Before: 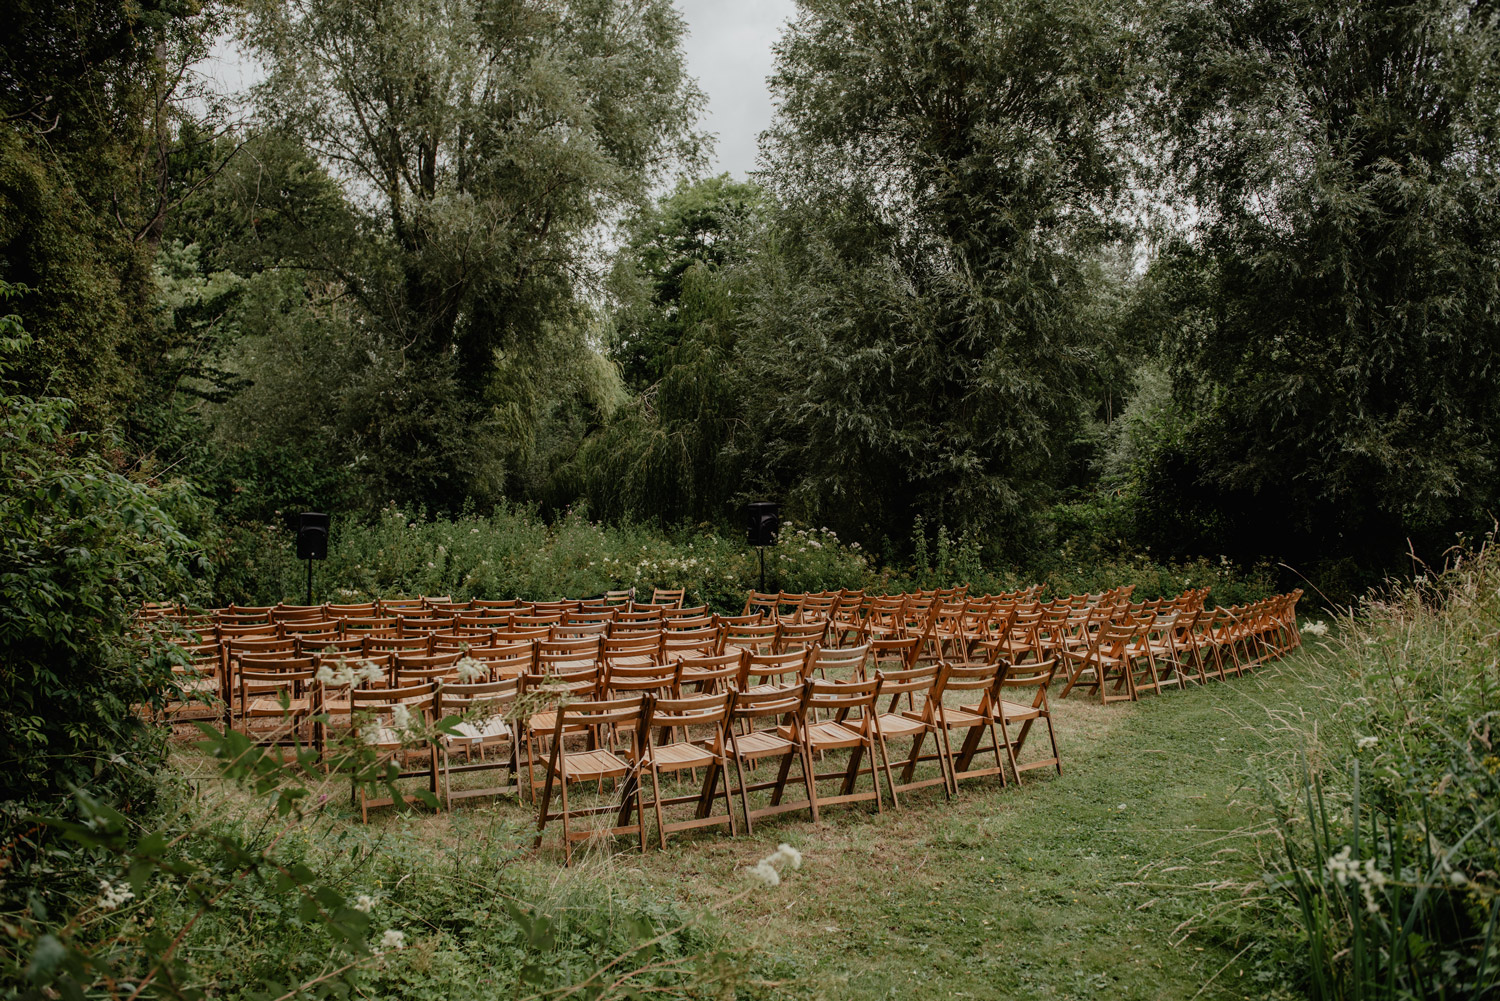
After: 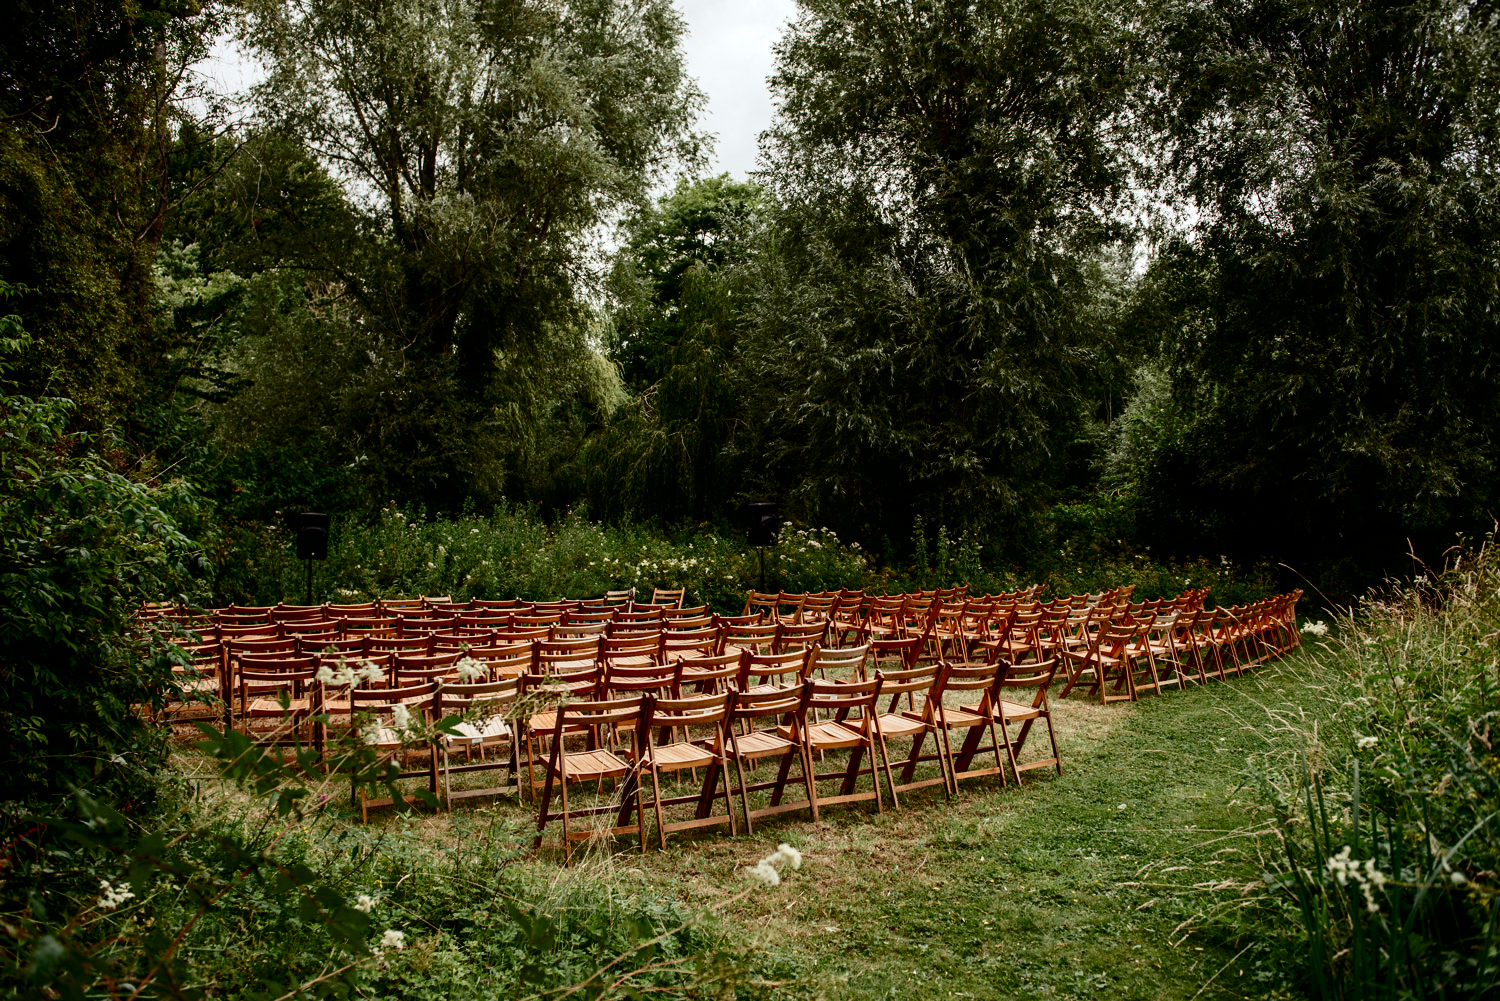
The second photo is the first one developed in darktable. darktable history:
exposure: exposure 0.493 EV, compensate highlight preservation false
contrast brightness saturation: contrast 0.22, brightness -0.19, saturation 0.24
